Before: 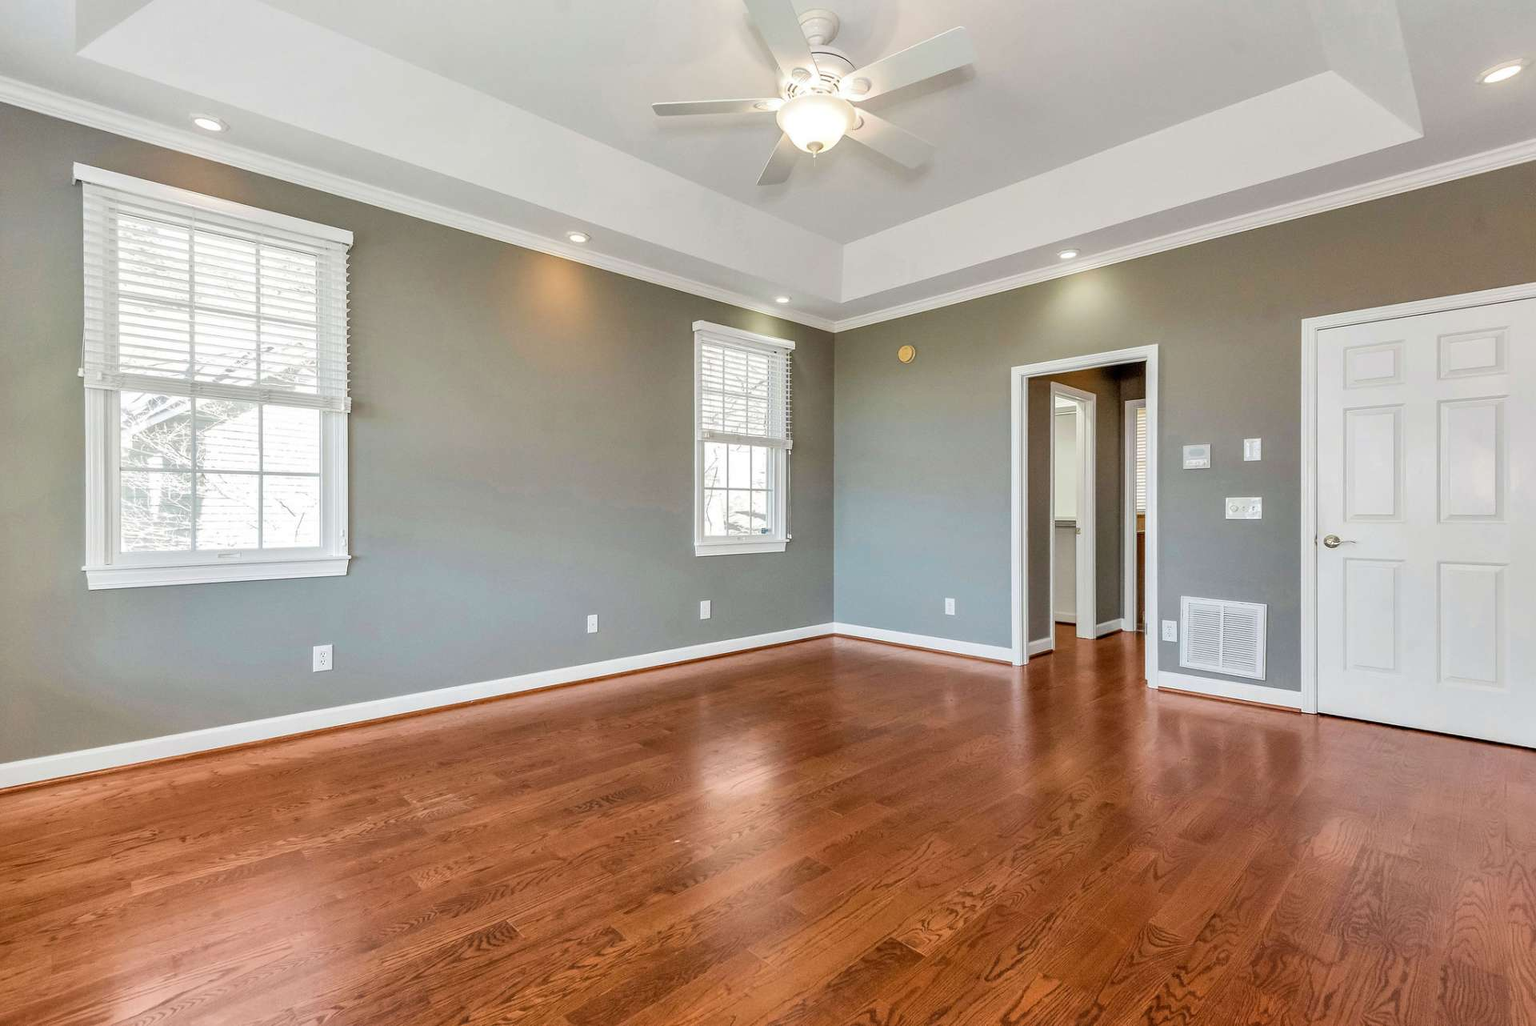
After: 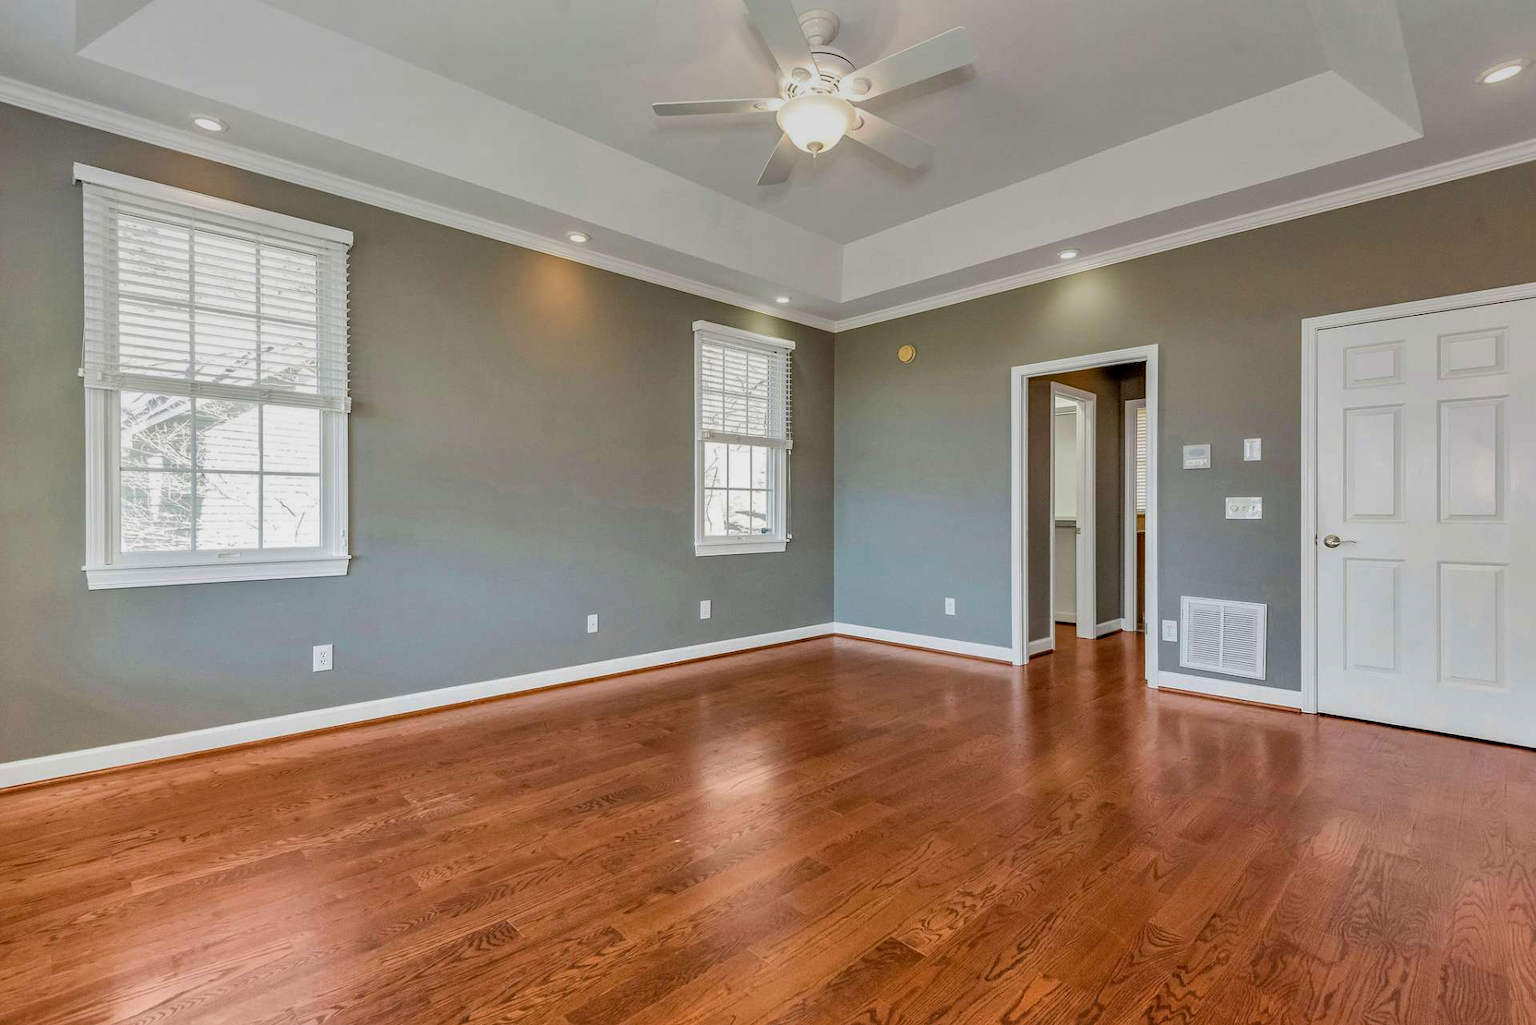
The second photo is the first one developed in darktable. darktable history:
graduated density: on, module defaults
haze removal: compatibility mode true, adaptive false
